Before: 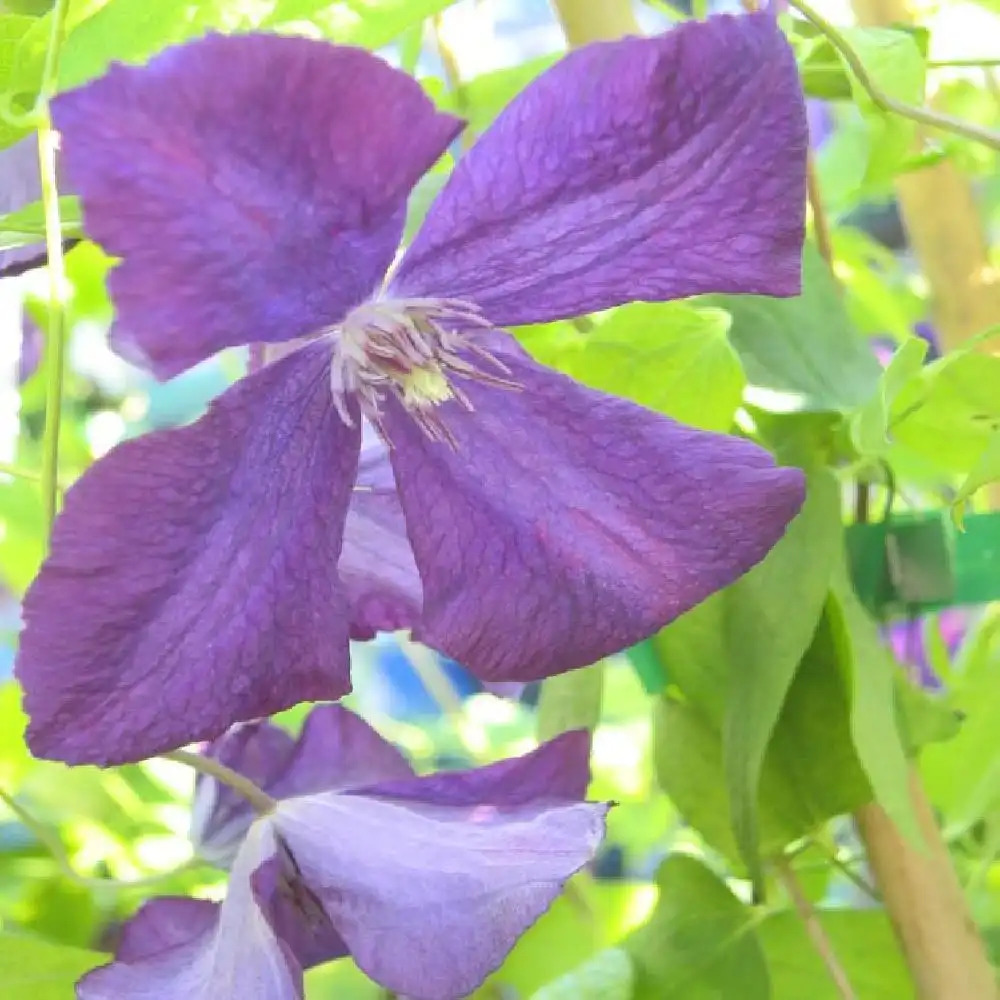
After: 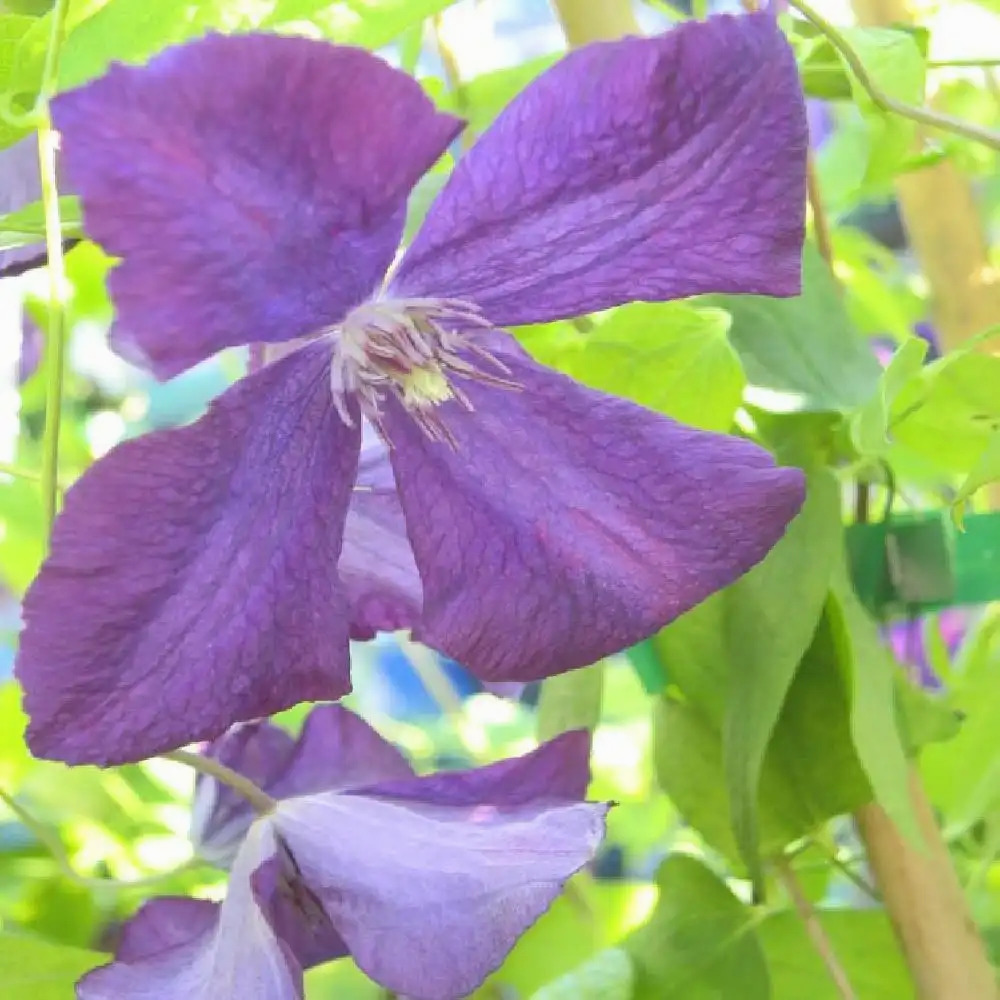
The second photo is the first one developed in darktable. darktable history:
exposure: exposure -0.043 EV, compensate highlight preservation false
